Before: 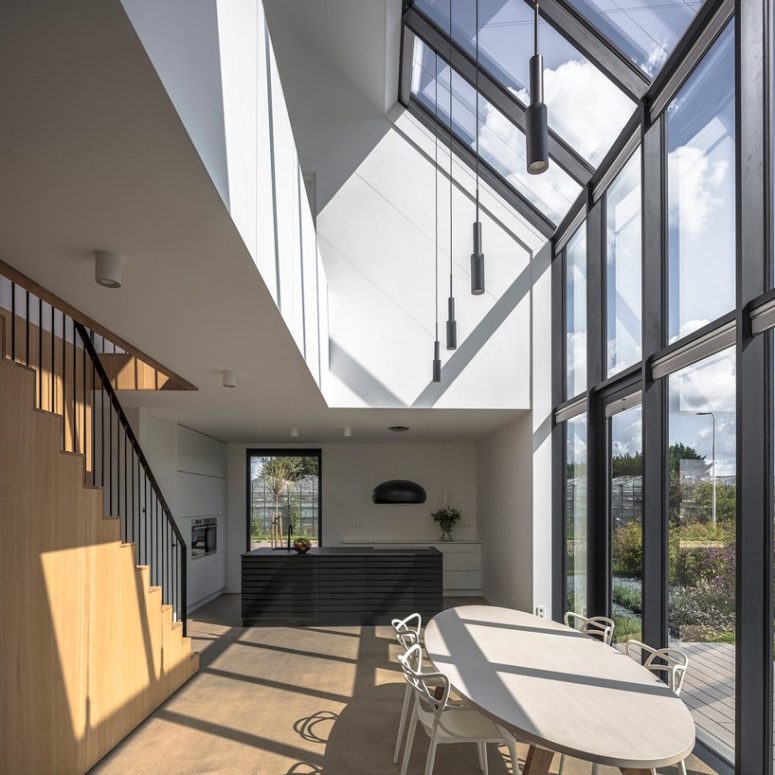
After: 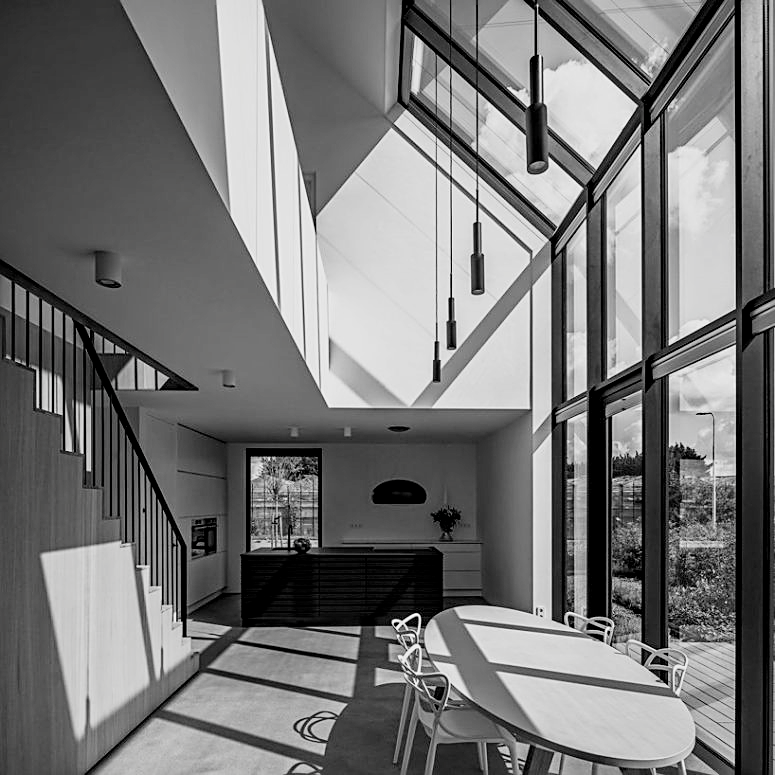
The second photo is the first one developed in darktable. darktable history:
sharpen: on, module defaults
haze removal: strength 0.302, distance 0.256, compatibility mode true, adaptive false
levels: levels [0.016, 0.5, 0.996]
filmic rgb: black relative exposure -5.1 EV, white relative exposure 3.17 EV, hardness 3.44, contrast 1.2, highlights saturation mix -49.73%, preserve chrominance no, color science v5 (2021), contrast in shadows safe, contrast in highlights safe
